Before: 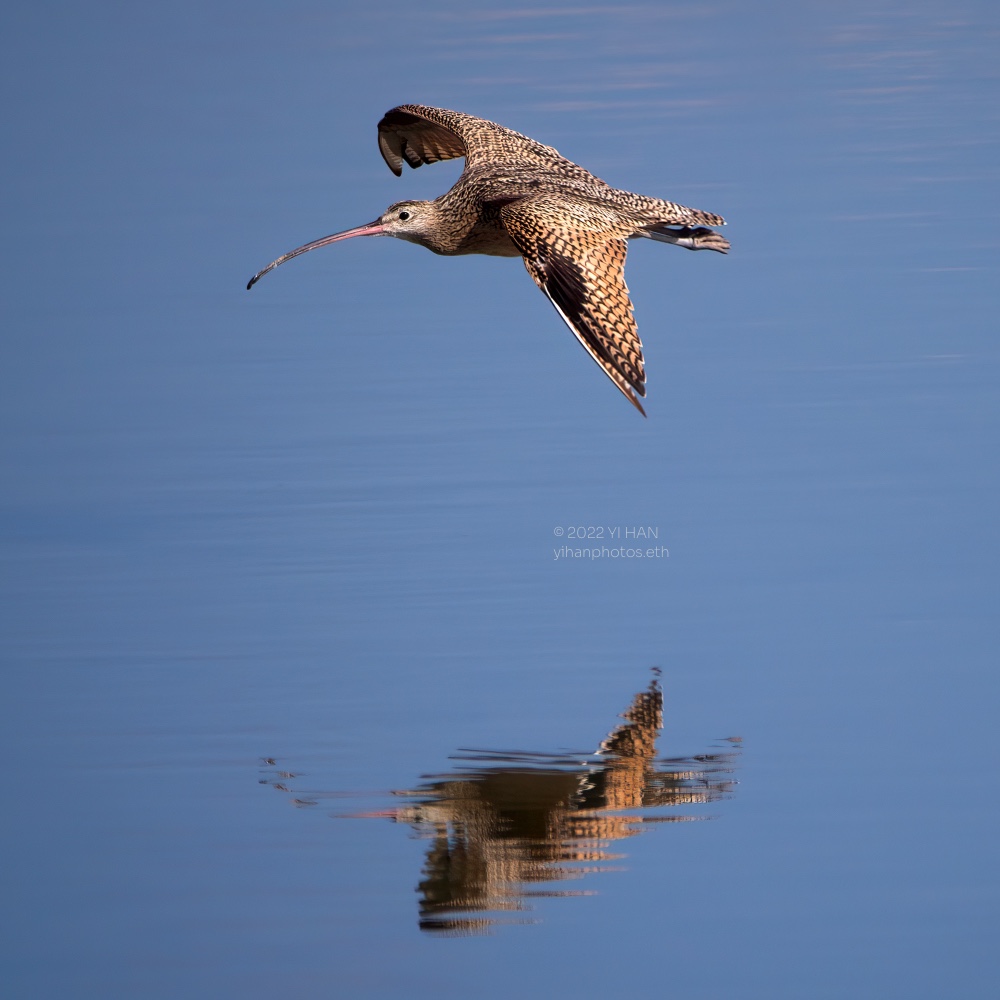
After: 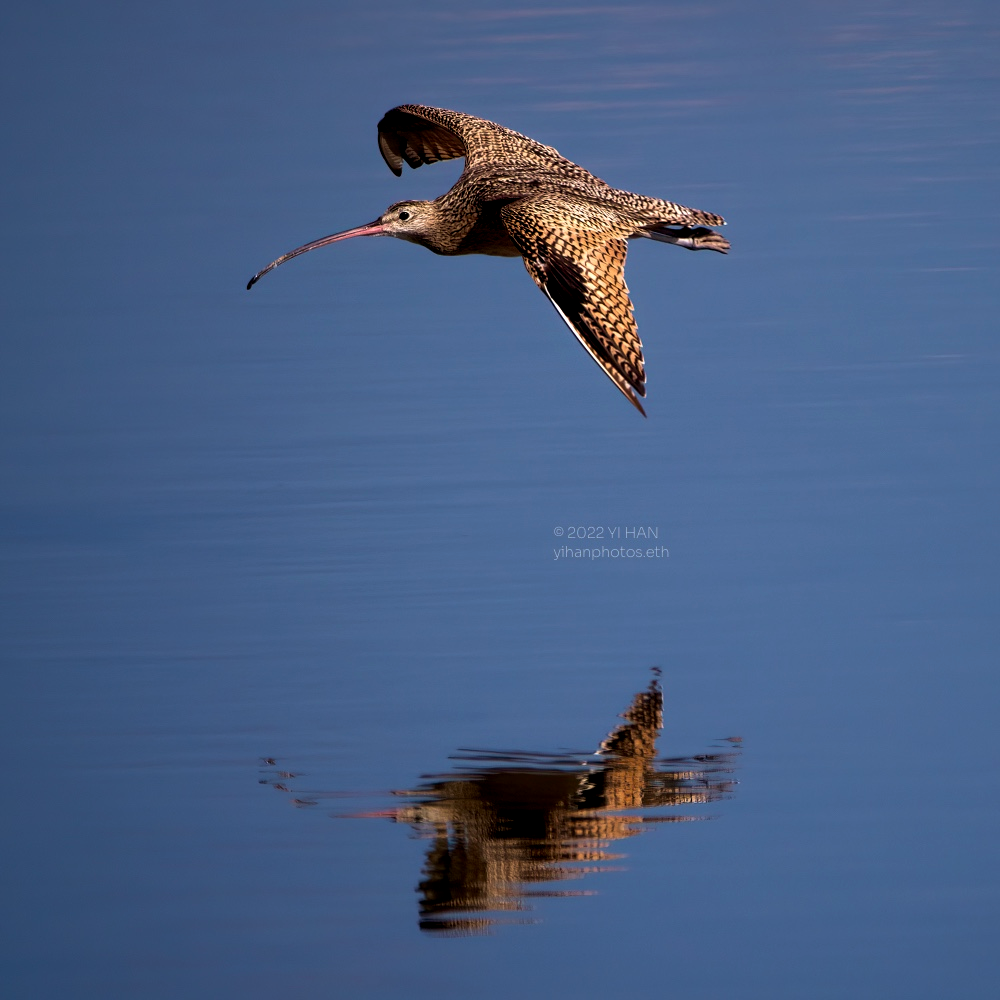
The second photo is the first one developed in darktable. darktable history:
exposure: black level correction 0.011, exposure -0.475 EV, compensate highlight preservation false
velvia: on, module defaults
color balance rgb: power › luminance -3.541%, power › chroma 0.587%, power › hue 41.51°, linear chroma grading › global chroma 3.857%, perceptual saturation grading › global saturation 0.295%, perceptual brilliance grading › highlights 16.261%, perceptual brilliance grading › shadows -14.159%, global vibrance 15.051%
